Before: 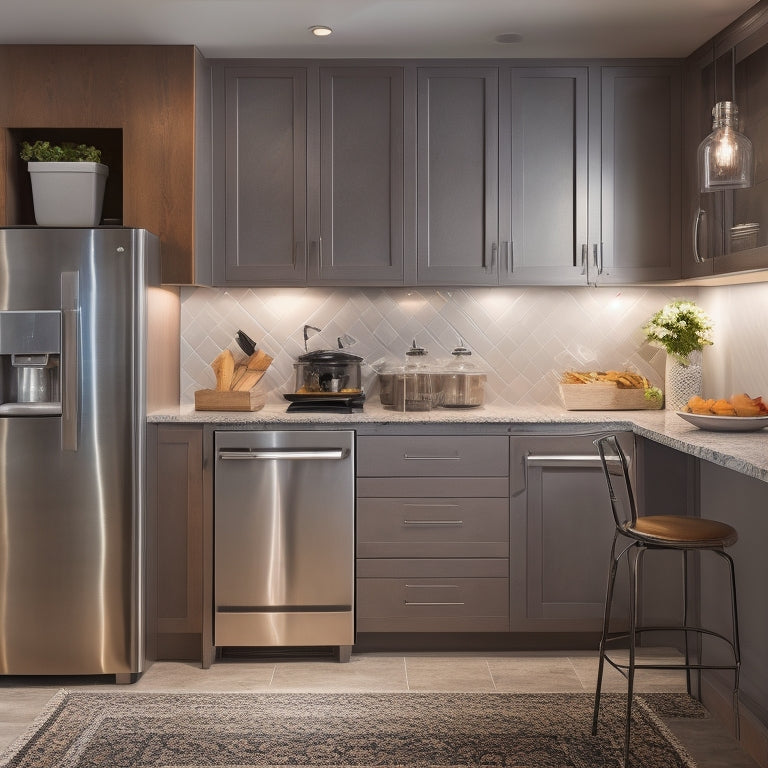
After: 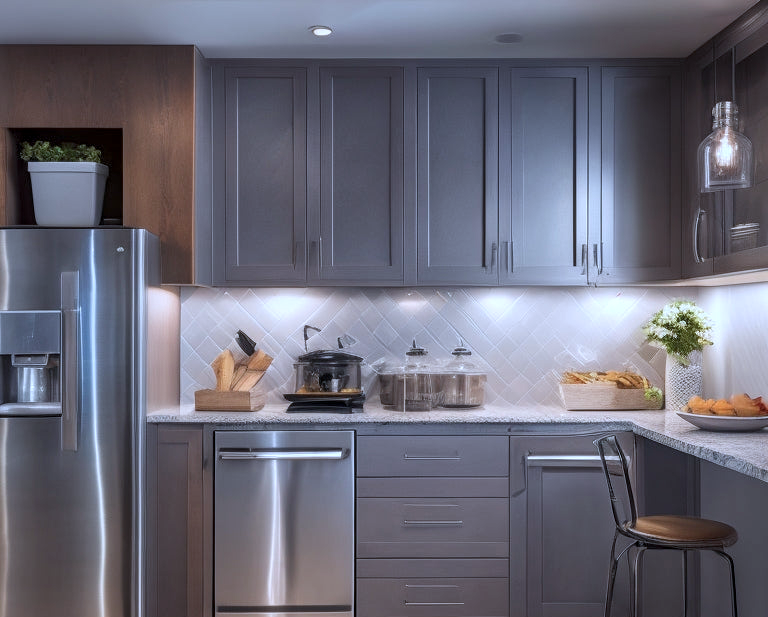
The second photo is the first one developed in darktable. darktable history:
crop: bottom 19.644%
color calibration: illuminant custom, x 0.39, y 0.392, temperature 3856.94 K
local contrast: on, module defaults
